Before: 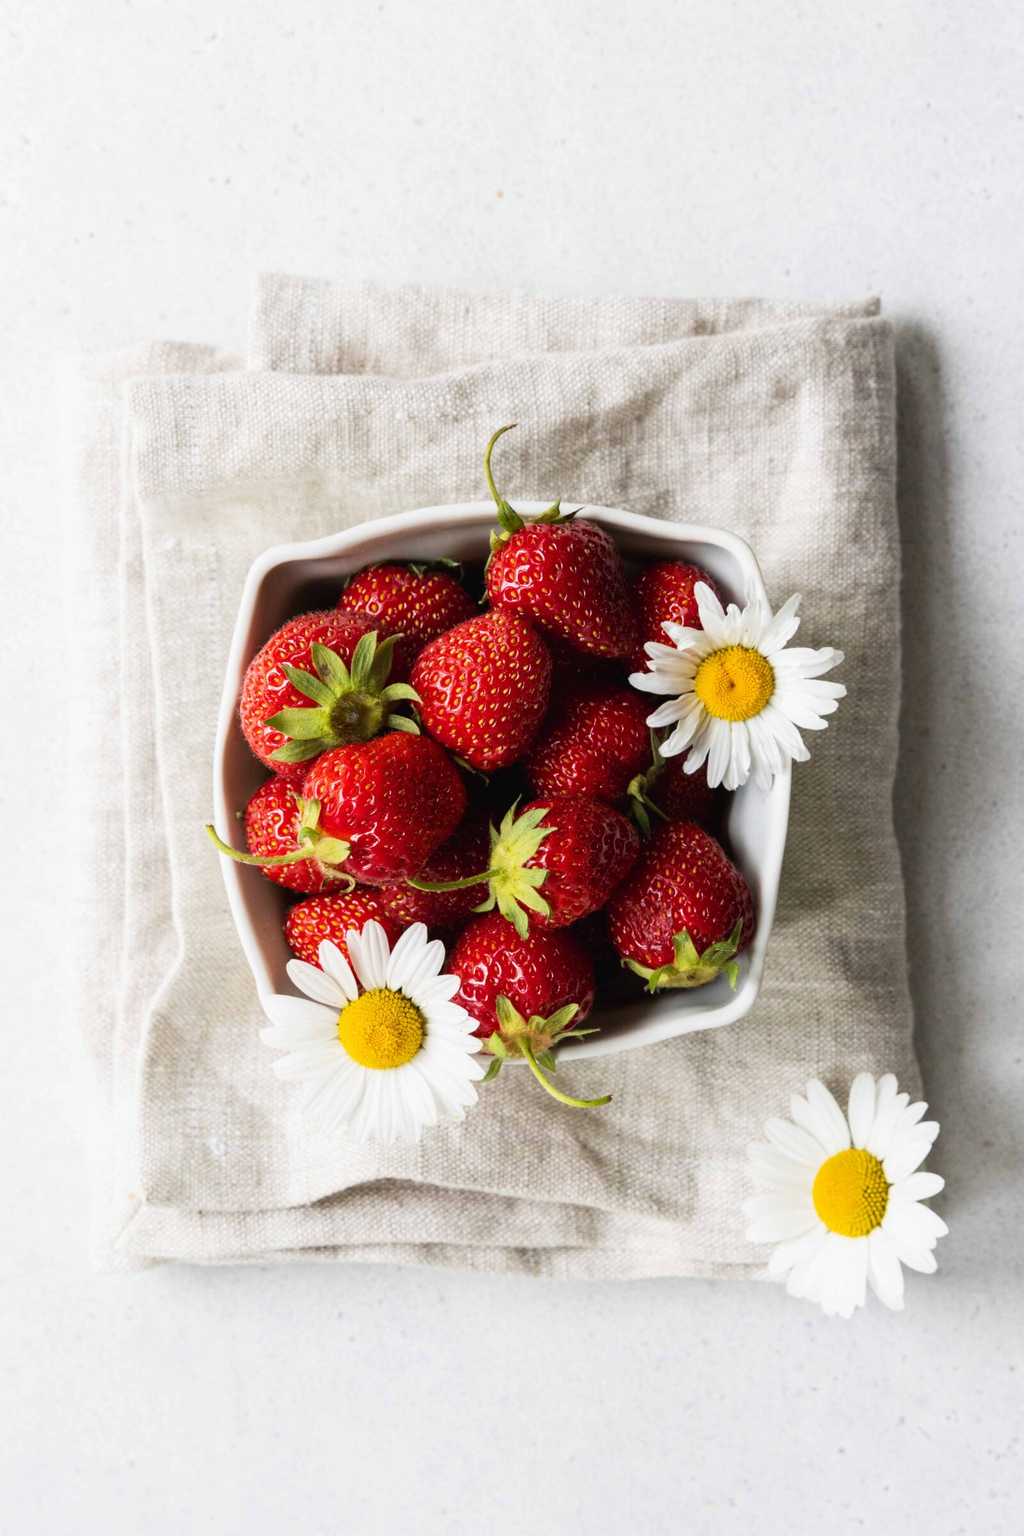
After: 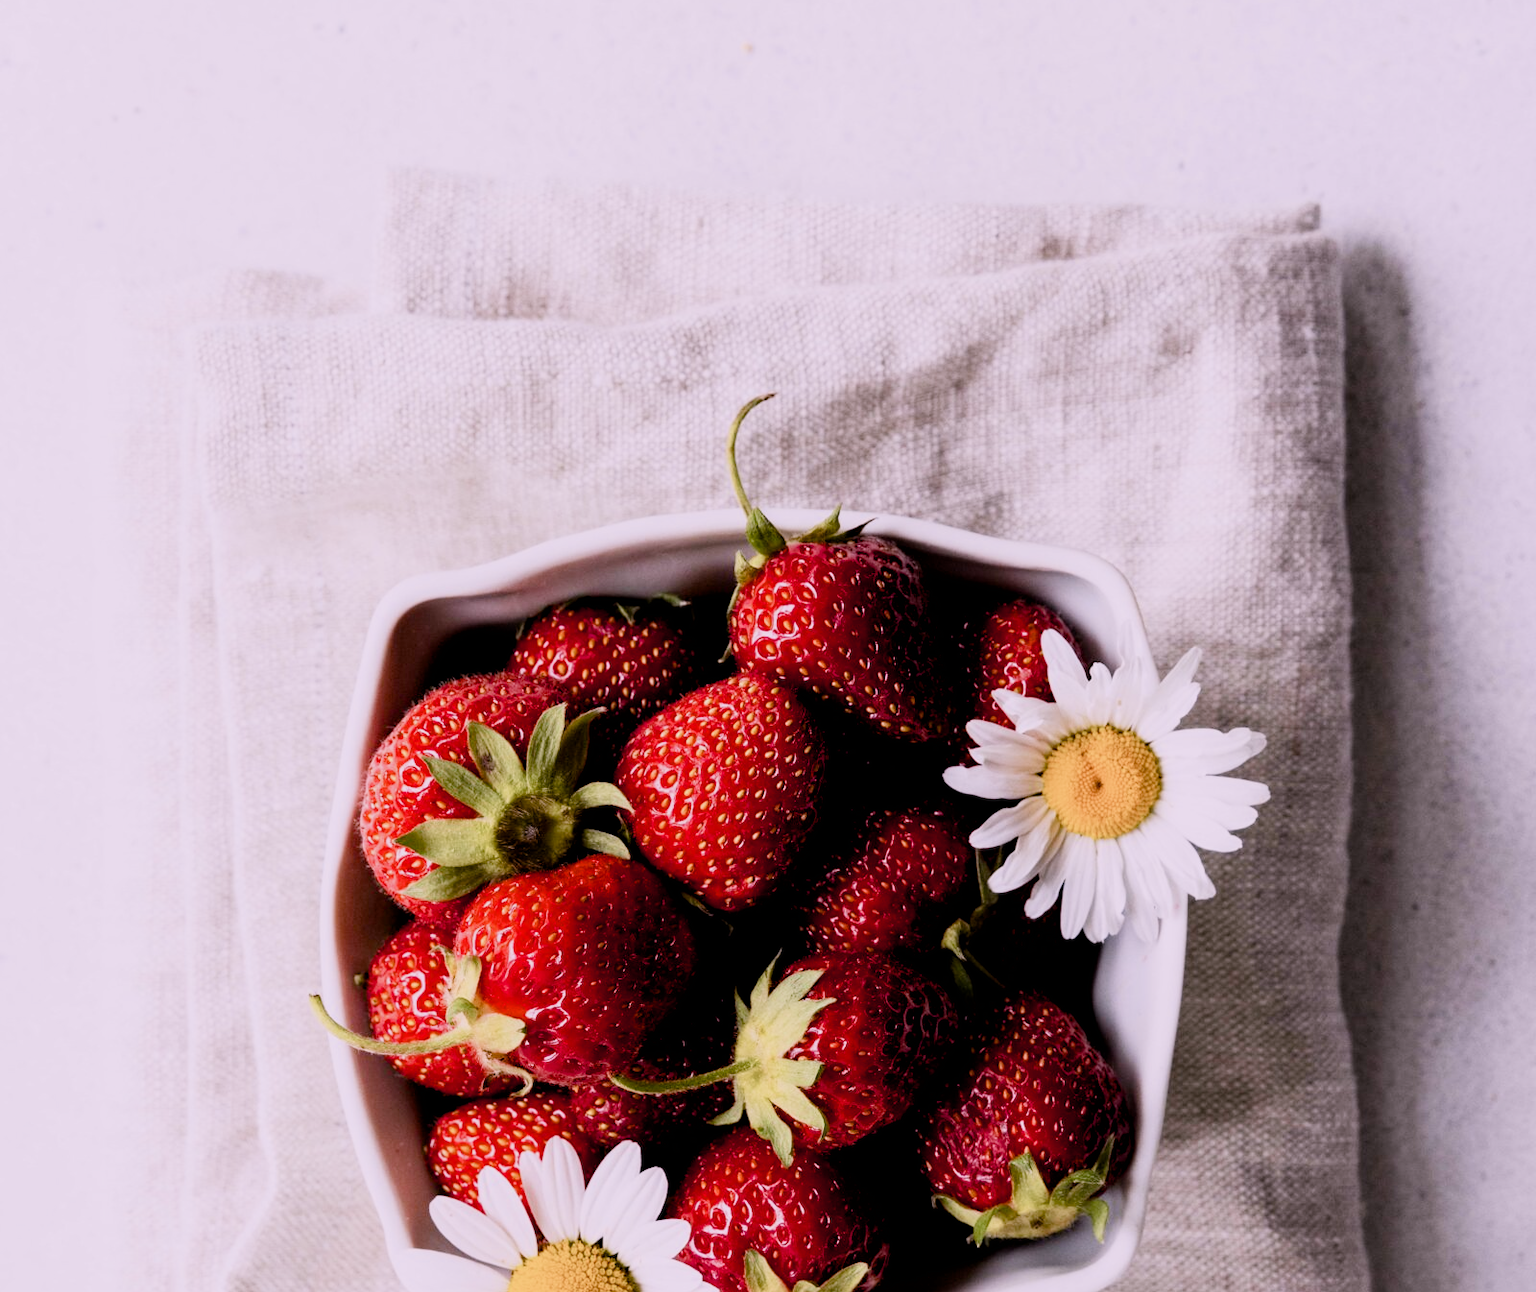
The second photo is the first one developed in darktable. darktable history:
crop and rotate: top 10.574%, bottom 33.338%
filmic rgb: black relative exposure -16 EV, white relative exposure 5.31 EV, hardness 5.89, contrast 1.254
color calibration: output R [1.063, -0.012, -0.003, 0], output B [-0.079, 0.047, 1, 0], gray › normalize channels true, illuminant as shot in camera, x 0.37, y 0.382, temperature 4319.9 K, gamut compression 0.012
color balance rgb: highlights gain › chroma 1.503%, highlights gain › hue 312.06°, global offset › luminance -0.969%, perceptual saturation grading › global saturation 20%, perceptual saturation grading › highlights -49.546%, perceptual saturation grading › shadows 25.613%, global vibrance -23.775%
